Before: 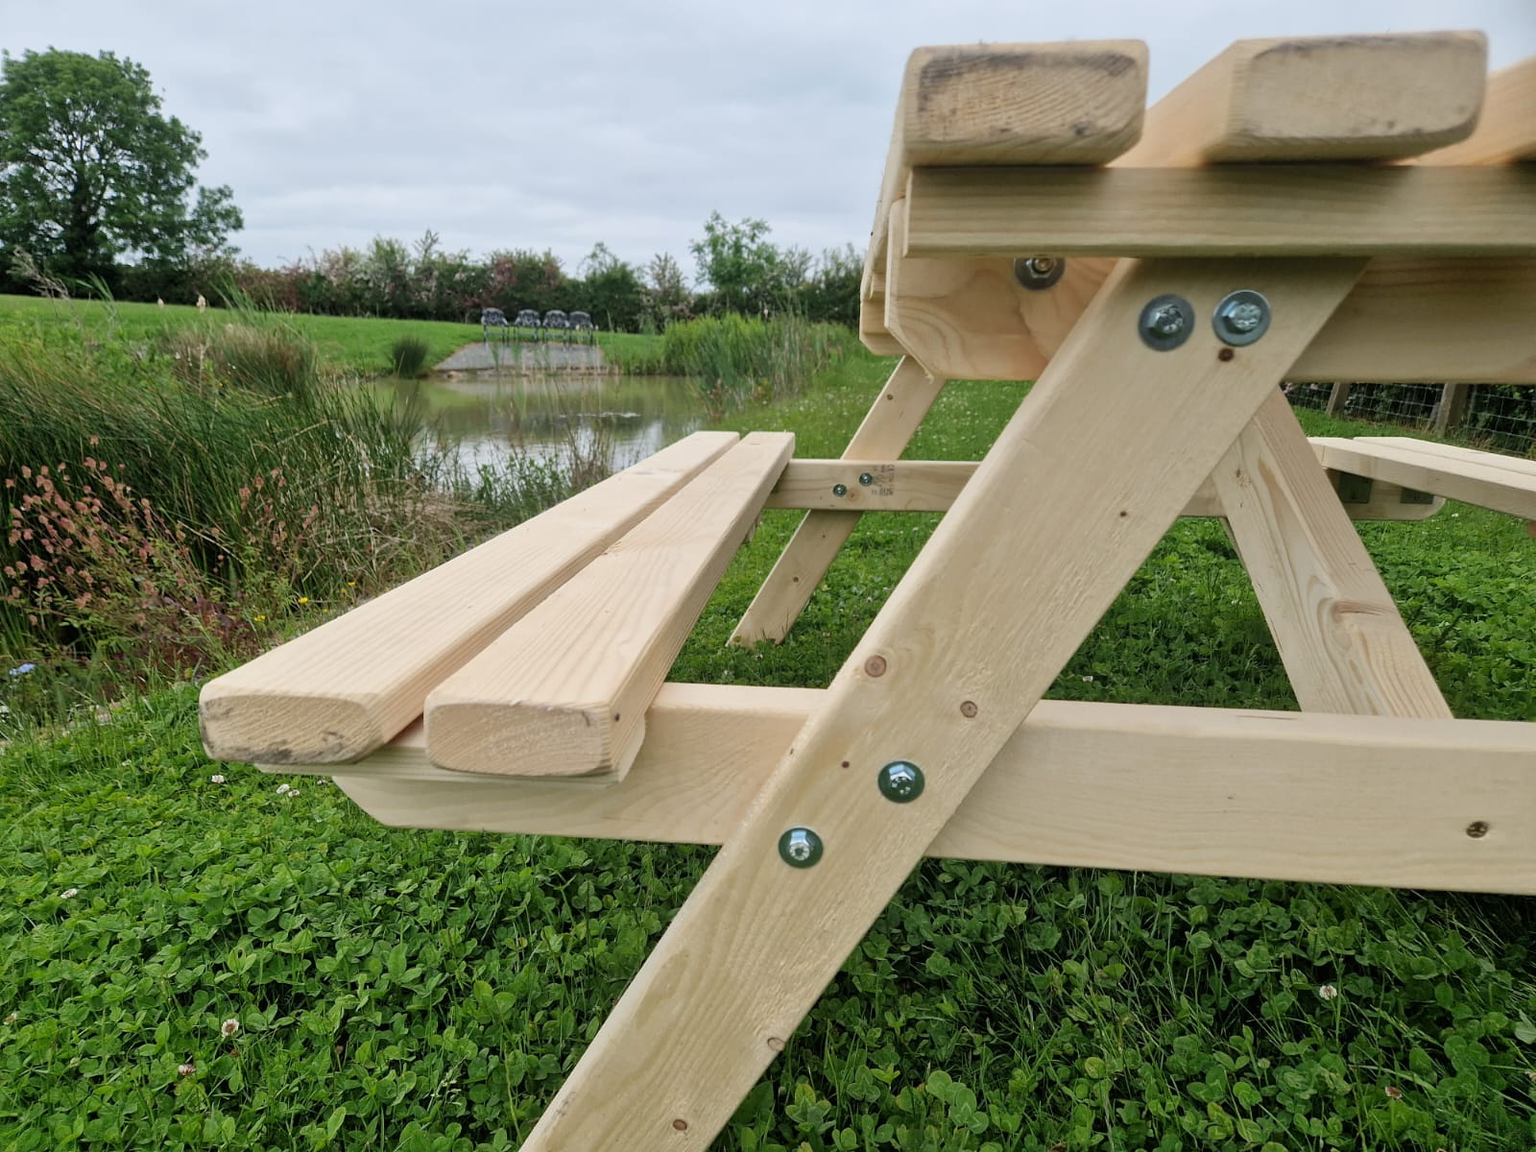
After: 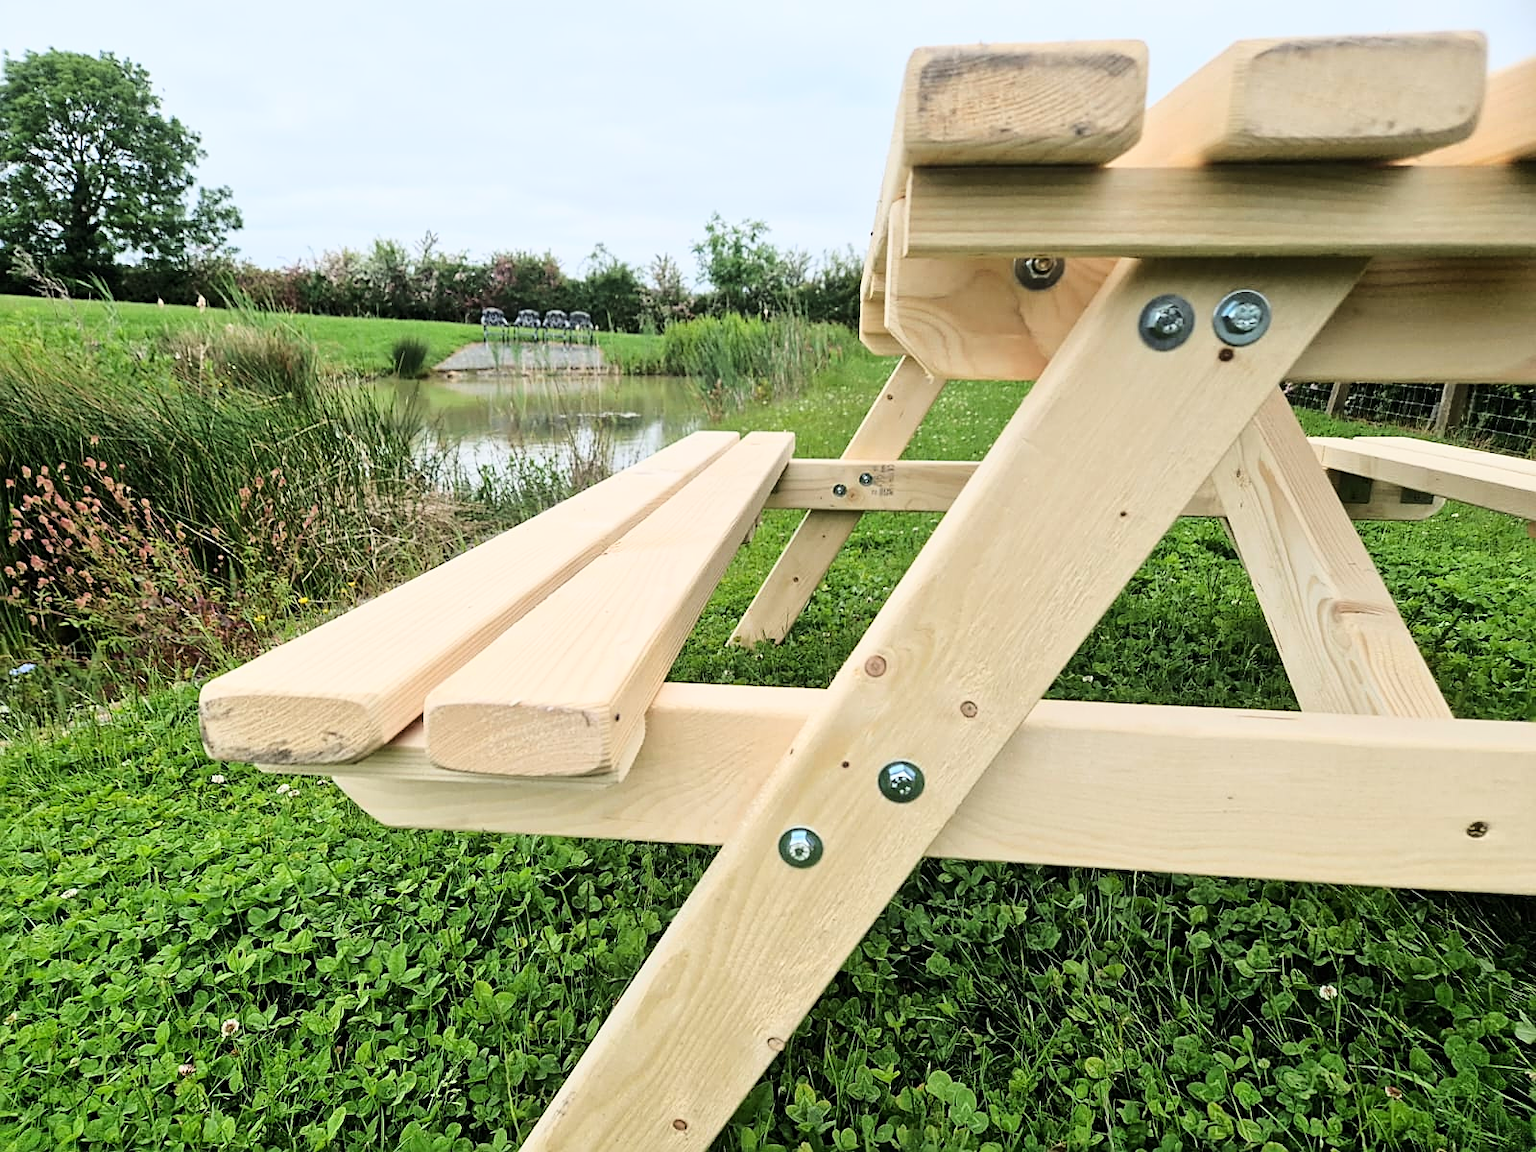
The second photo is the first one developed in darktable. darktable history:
base curve: curves: ch0 [(0, 0) (0.028, 0.03) (0.121, 0.232) (0.46, 0.748) (0.859, 0.968) (1, 1)]
sharpen: on, module defaults
